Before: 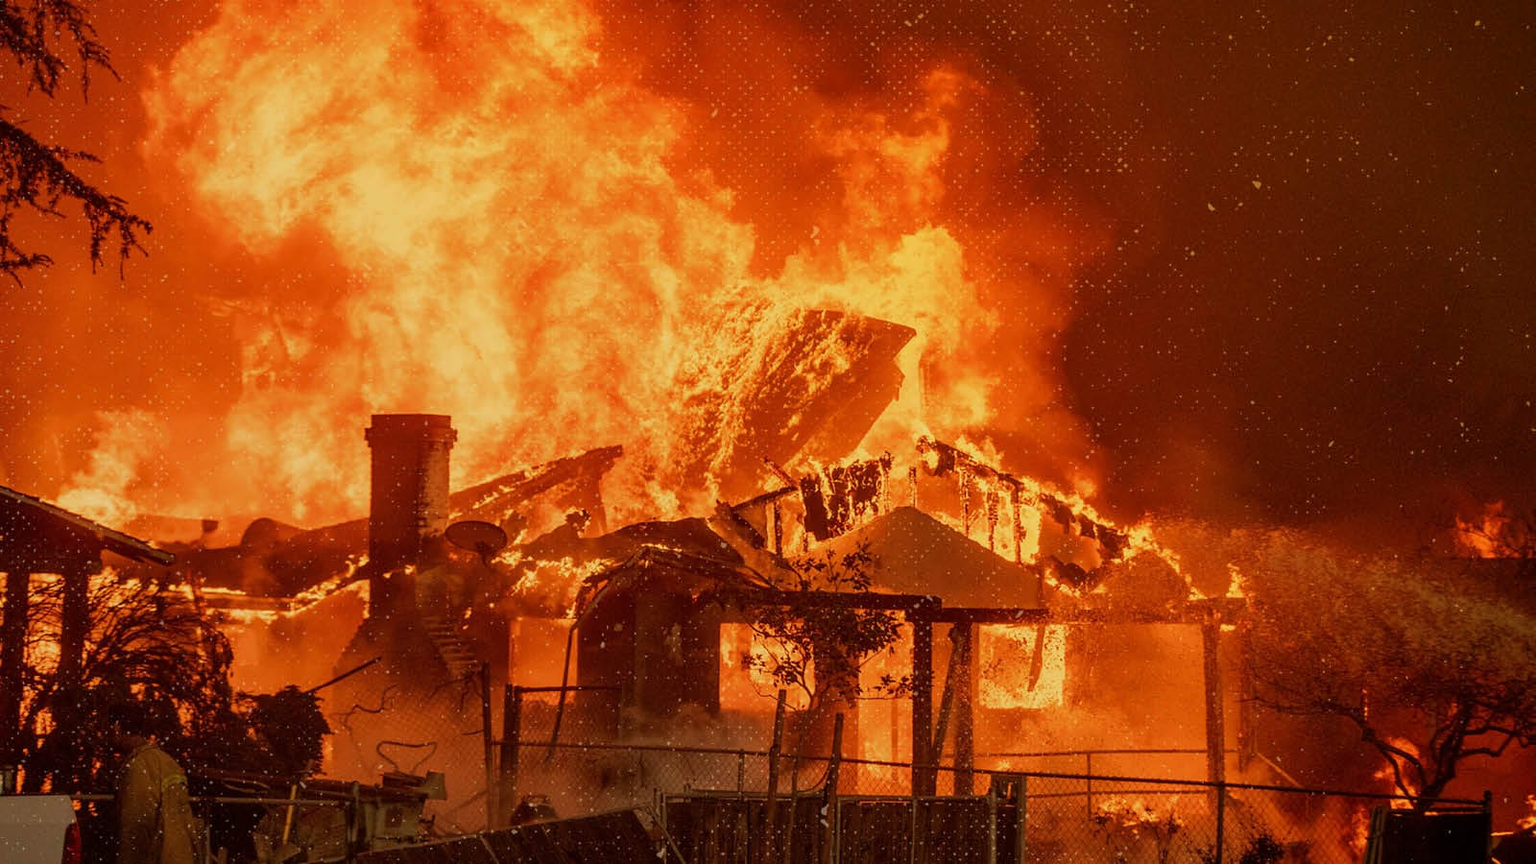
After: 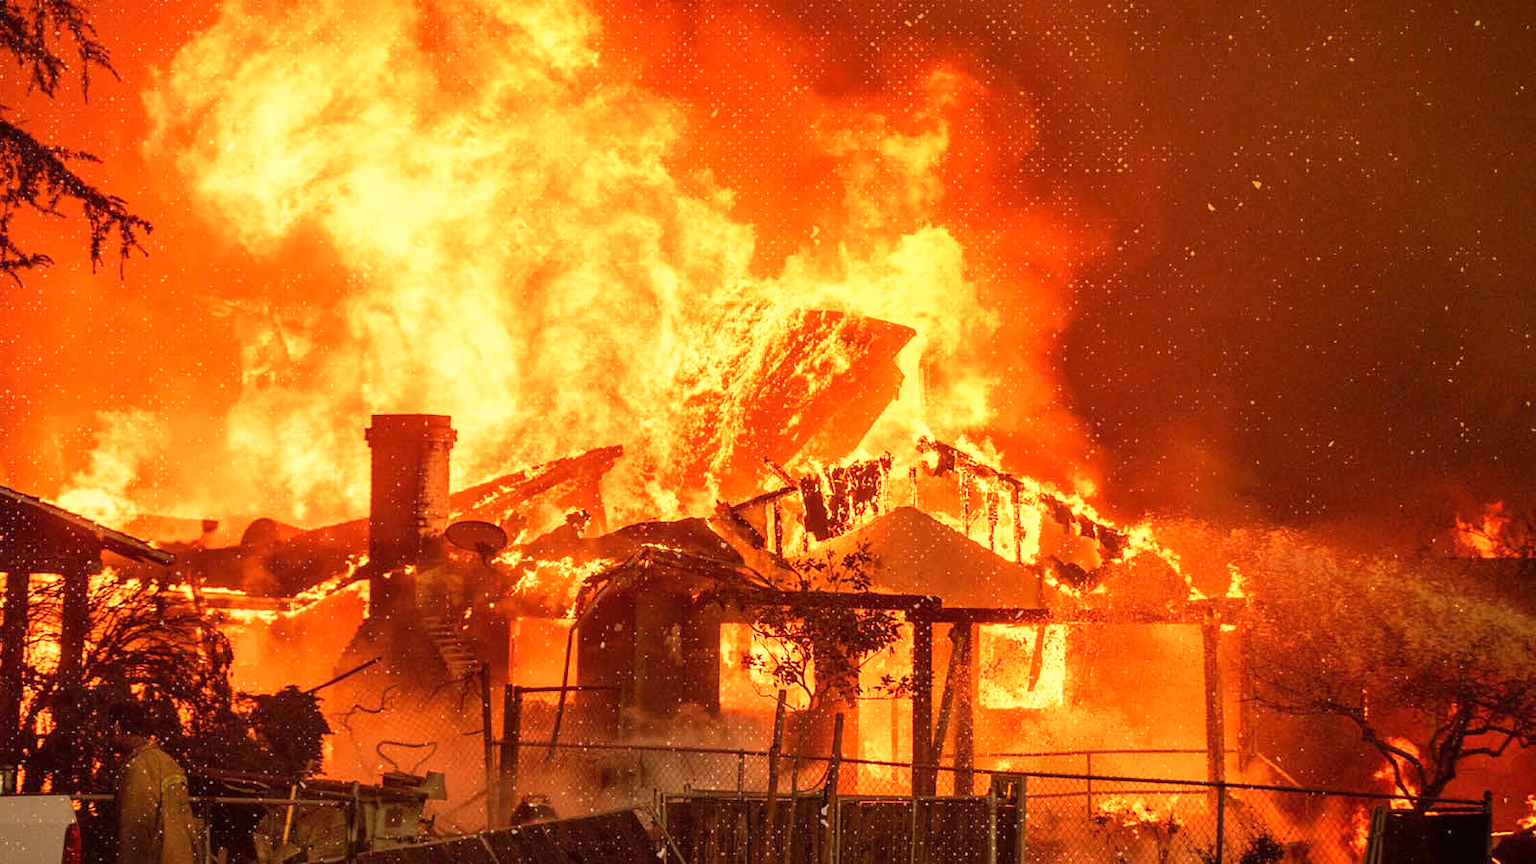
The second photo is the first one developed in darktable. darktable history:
rotate and perspective: automatic cropping original format, crop left 0, crop top 0
exposure: black level correction 0, exposure 0.7 EV, compensate exposure bias true, compensate highlight preservation false
base curve: curves: ch0 [(0, 0) (0.688, 0.865) (1, 1)], preserve colors none
